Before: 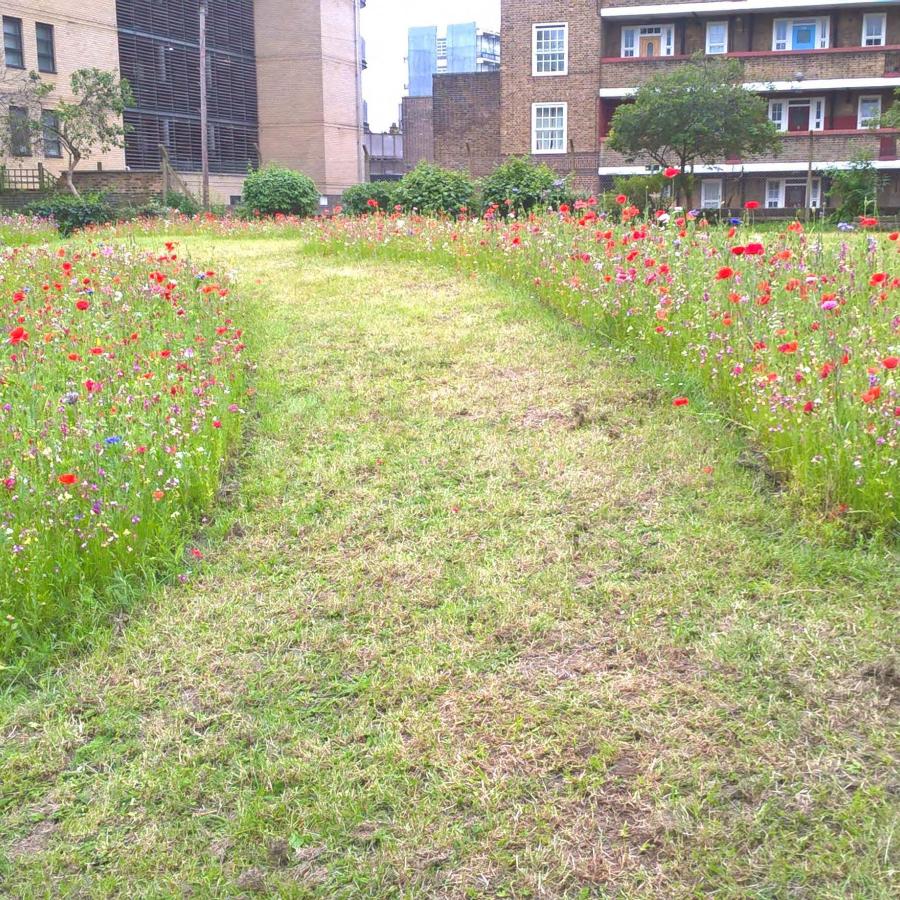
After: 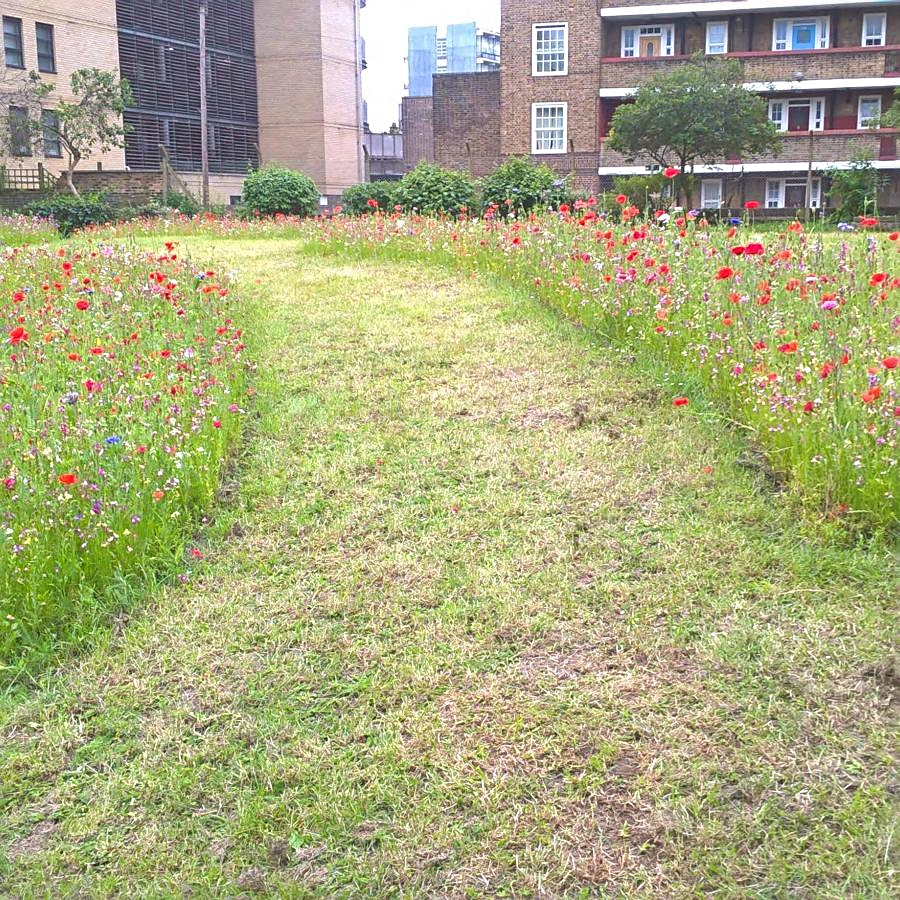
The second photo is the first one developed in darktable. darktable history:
sharpen: radius 2.149, amount 0.384, threshold 0.108
